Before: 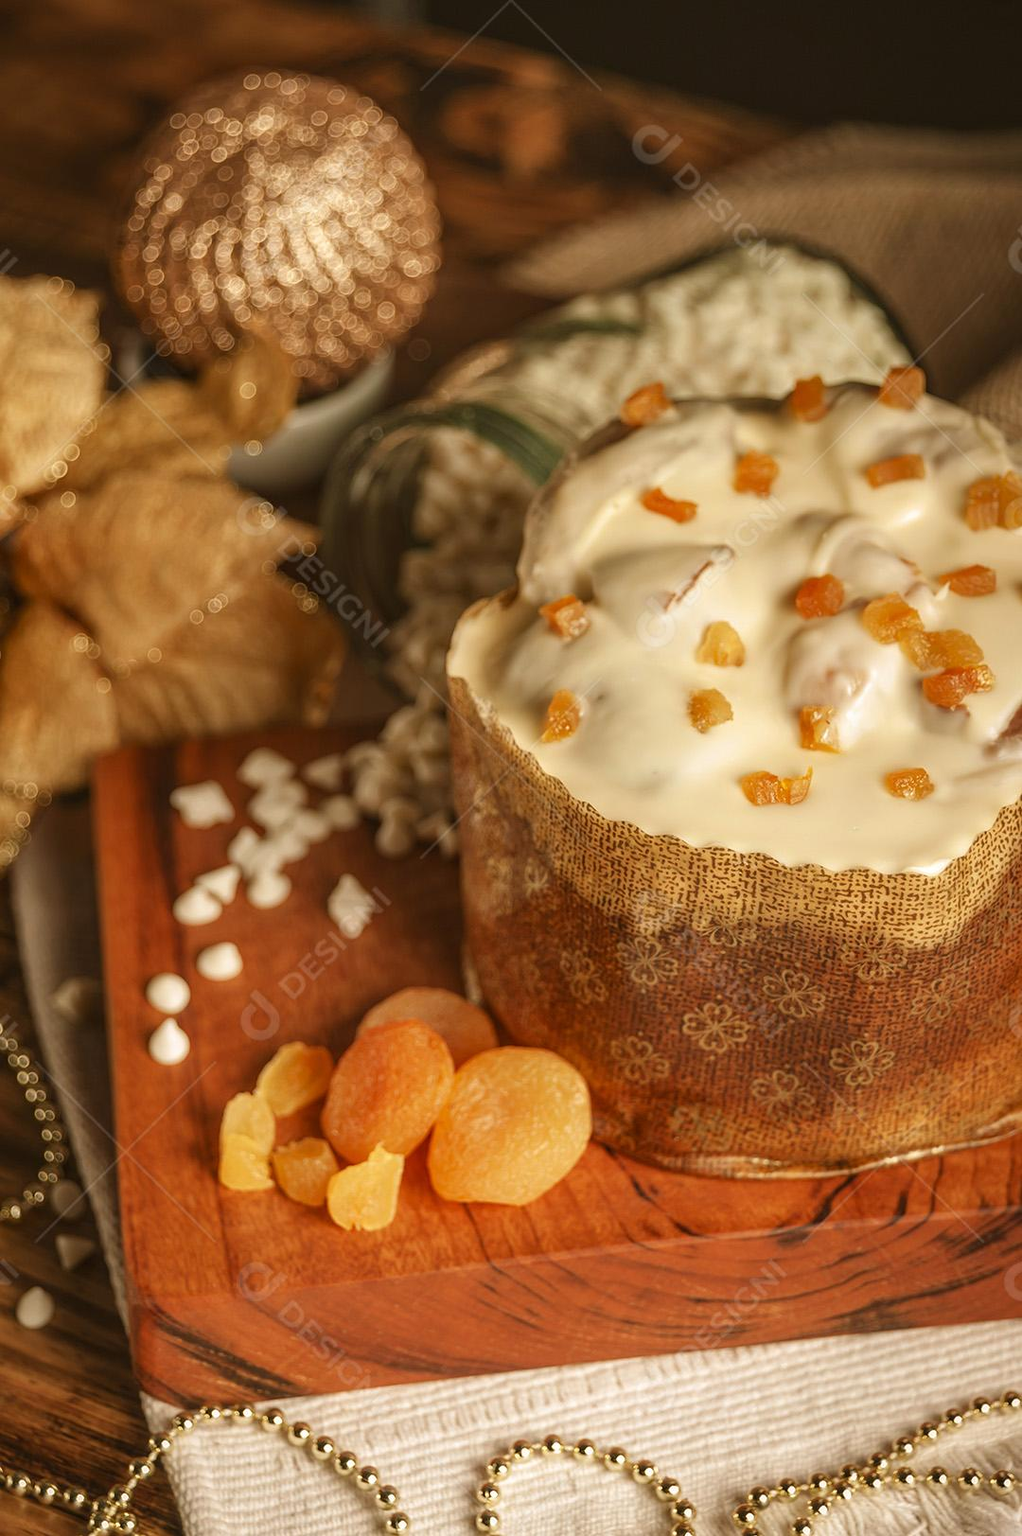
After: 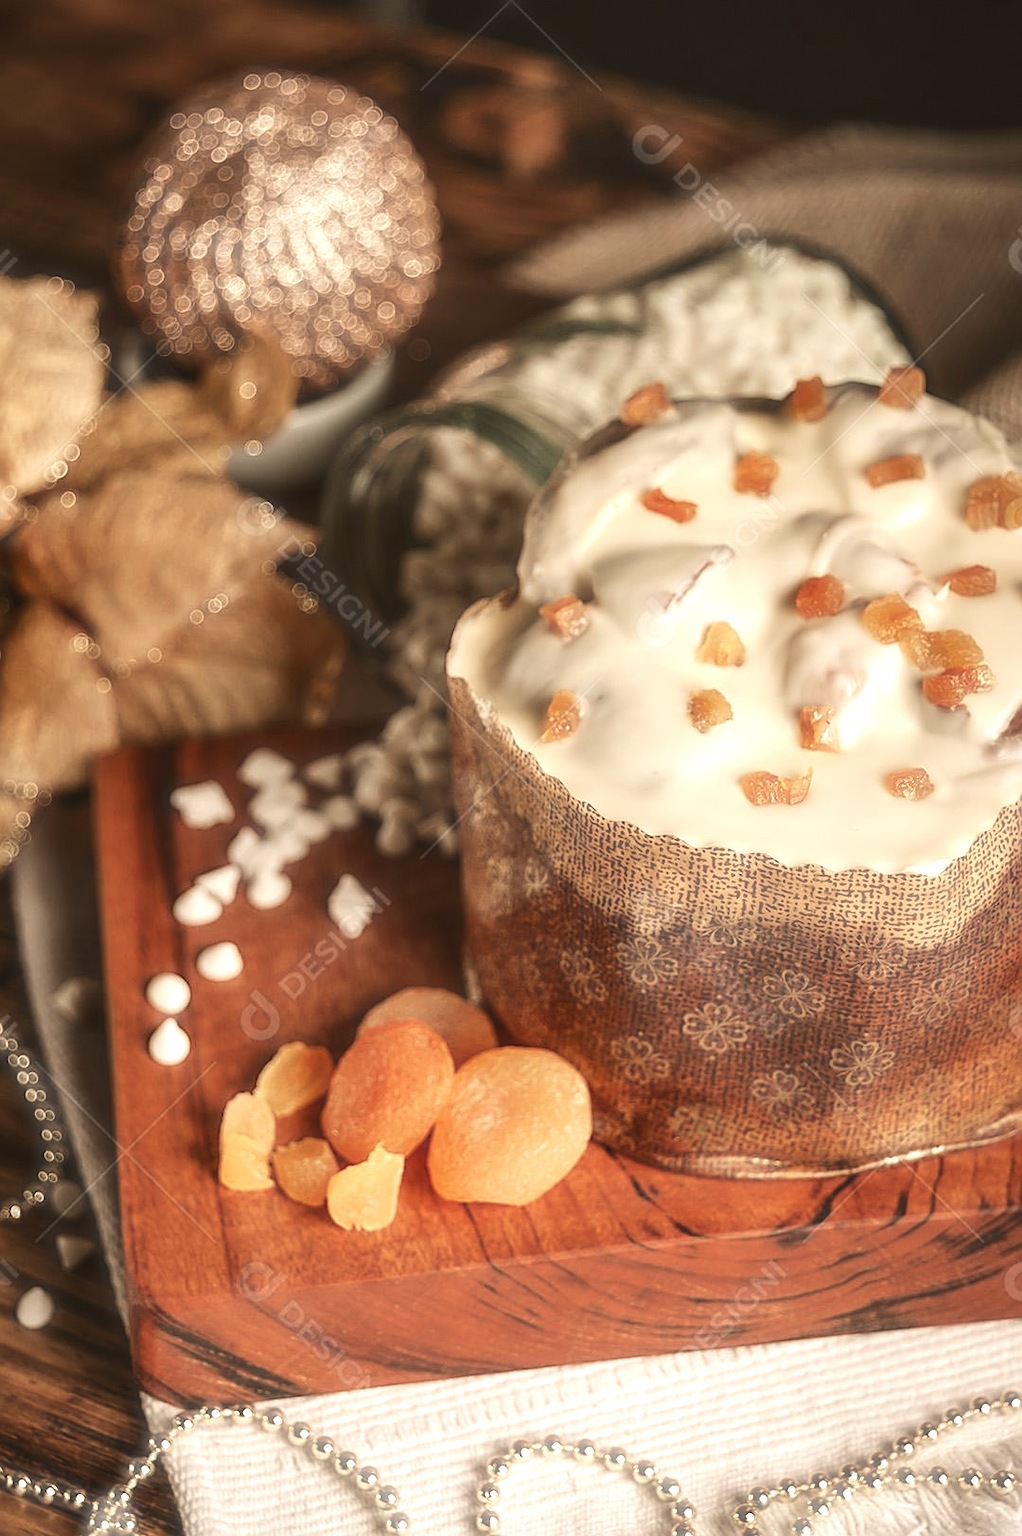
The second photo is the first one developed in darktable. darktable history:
color correction: highlights a* -0.109, highlights b* -5.13, shadows a* -0.123, shadows b* -0.104
sharpen: on, module defaults
haze removal: strength -0.888, distance 0.23, compatibility mode true, adaptive false
tone equalizer: -8 EV -0.395 EV, -7 EV -0.37 EV, -6 EV -0.355 EV, -5 EV -0.247 EV, -3 EV 0.252 EV, -2 EV 0.321 EV, -1 EV 0.395 EV, +0 EV 0.388 EV, edges refinement/feathering 500, mask exposure compensation -1.57 EV, preserve details no
